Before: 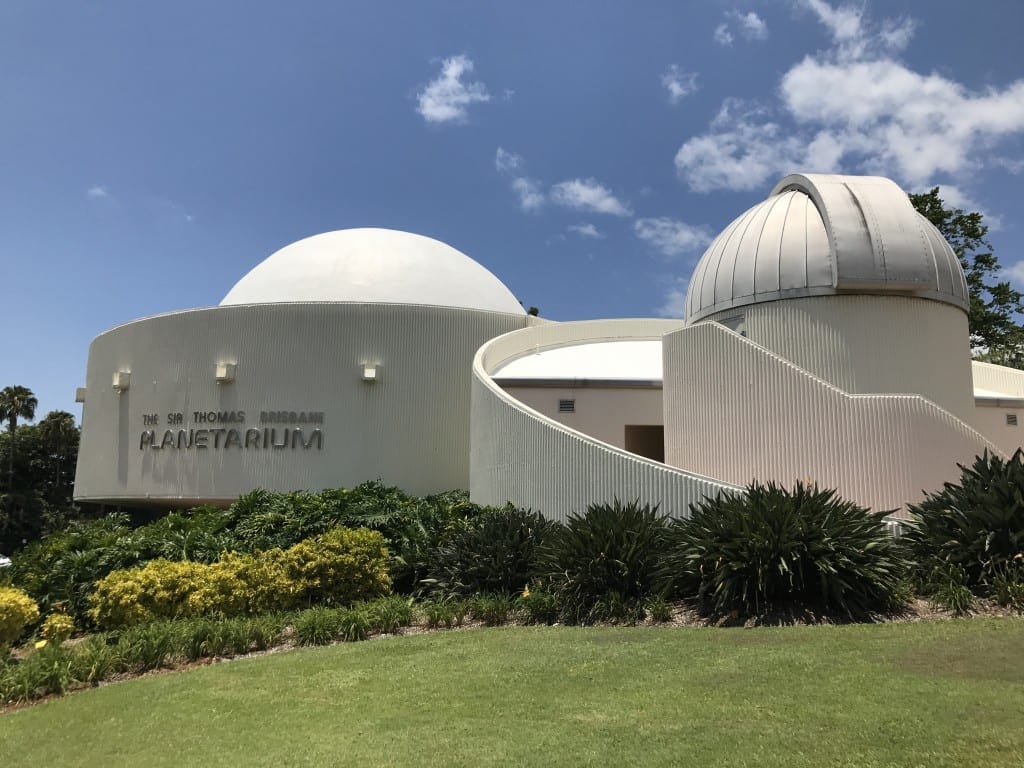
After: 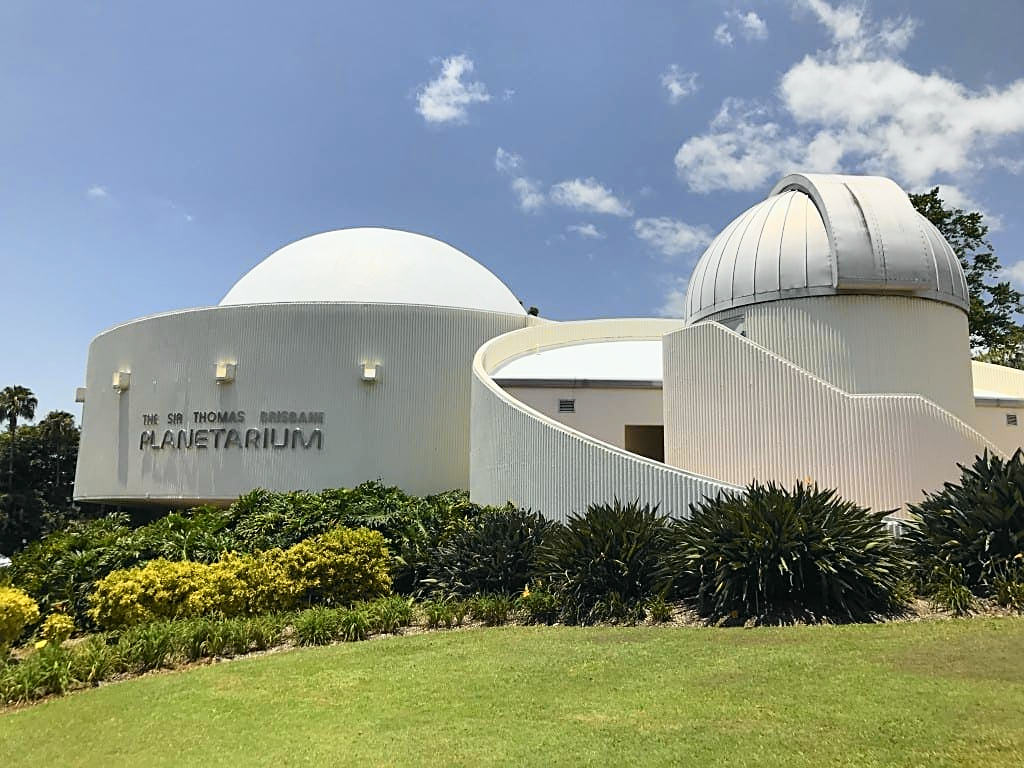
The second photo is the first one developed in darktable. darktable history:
sharpen: on, module defaults
tone curve: curves: ch0 [(0, 0.012) (0.093, 0.11) (0.345, 0.425) (0.457, 0.562) (0.628, 0.738) (0.839, 0.909) (0.998, 0.978)]; ch1 [(0, 0) (0.437, 0.408) (0.472, 0.47) (0.502, 0.497) (0.527, 0.523) (0.568, 0.577) (0.62, 0.66) (0.669, 0.748) (0.859, 0.899) (1, 1)]; ch2 [(0, 0) (0.33, 0.301) (0.421, 0.443) (0.473, 0.498) (0.509, 0.502) (0.535, 0.545) (0.549, 0.576) (0.644, 0.703) (1, 1)], color space Lab, independent channels, preserve colors none
